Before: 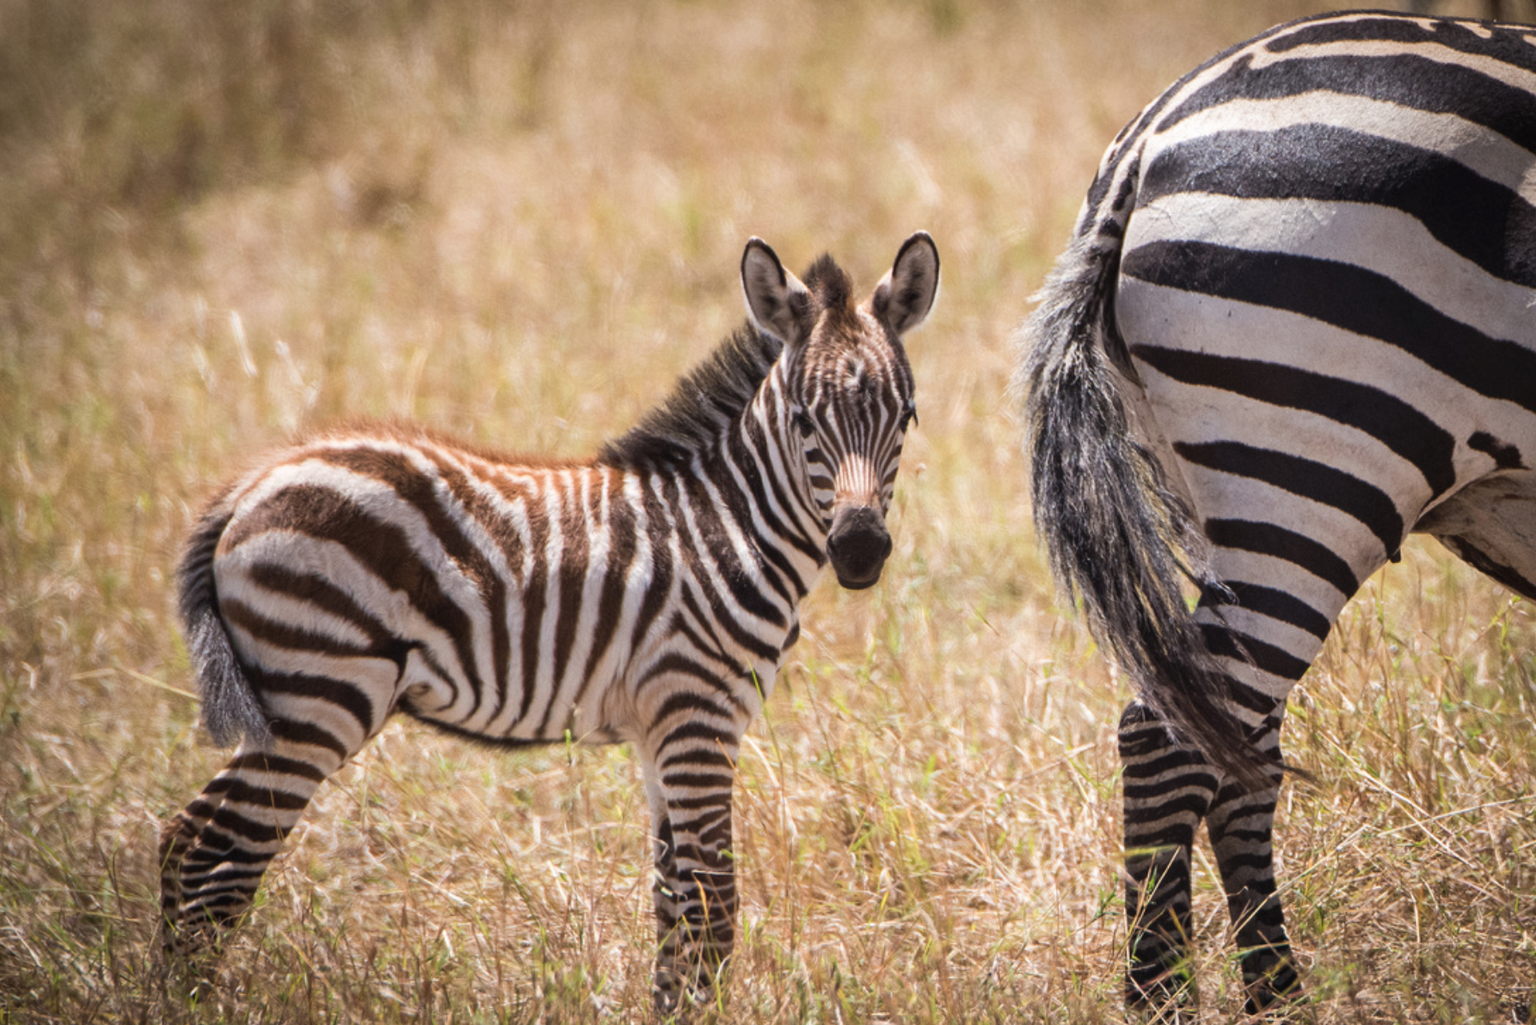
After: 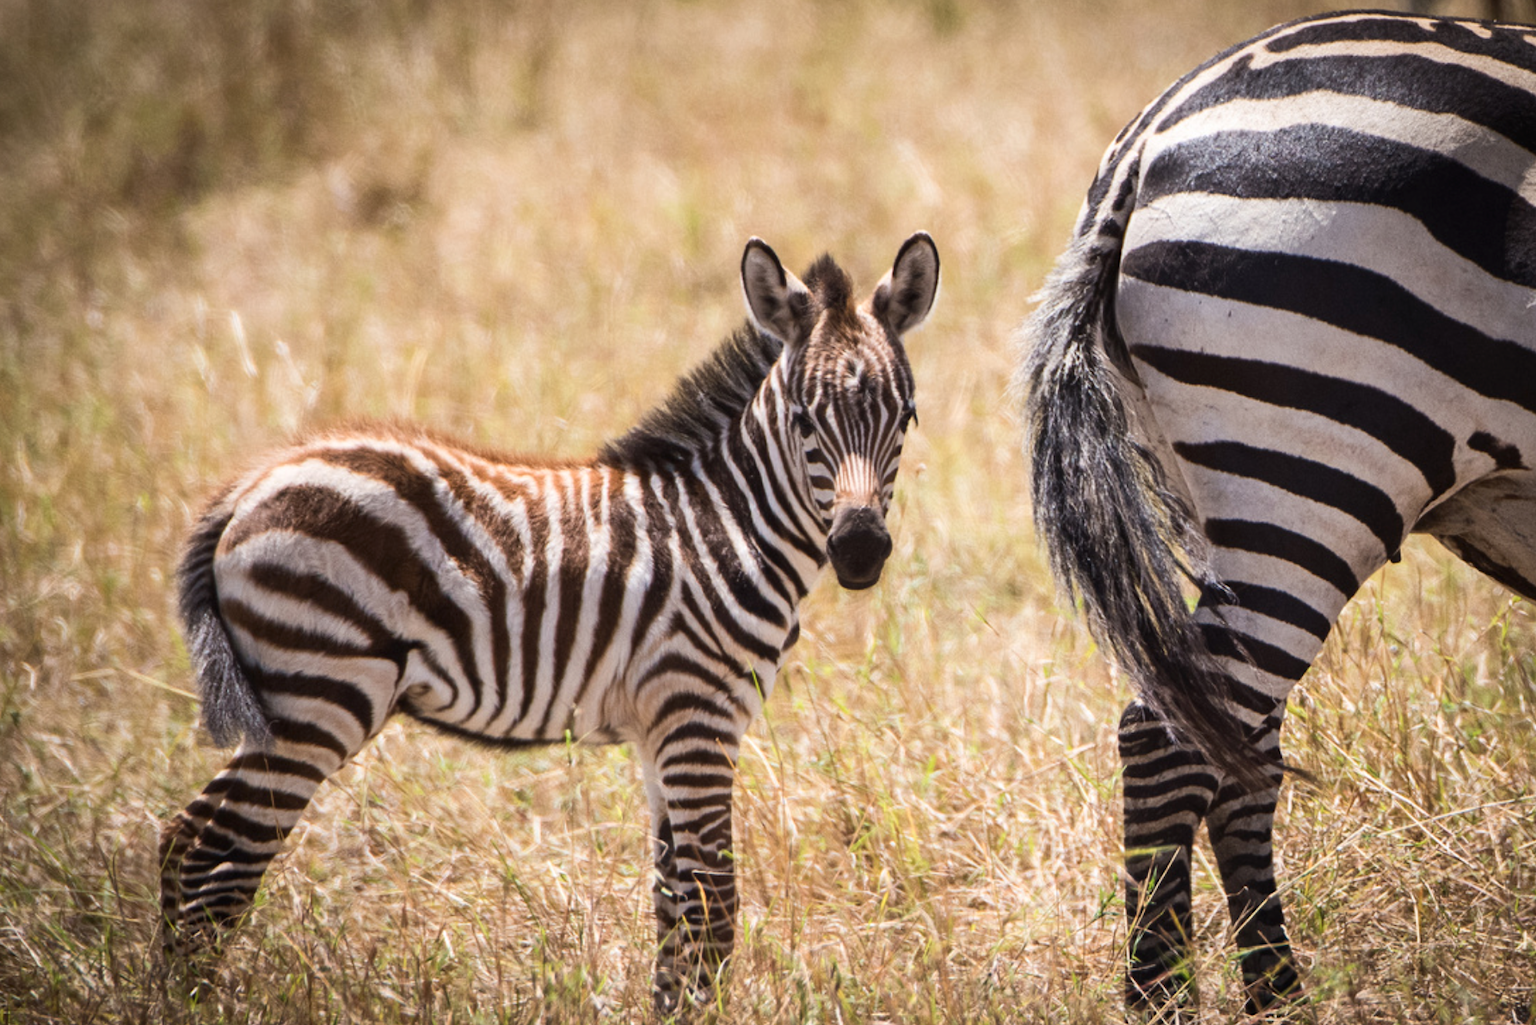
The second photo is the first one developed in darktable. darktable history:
contrast brightness saturation: contrast 0.14
